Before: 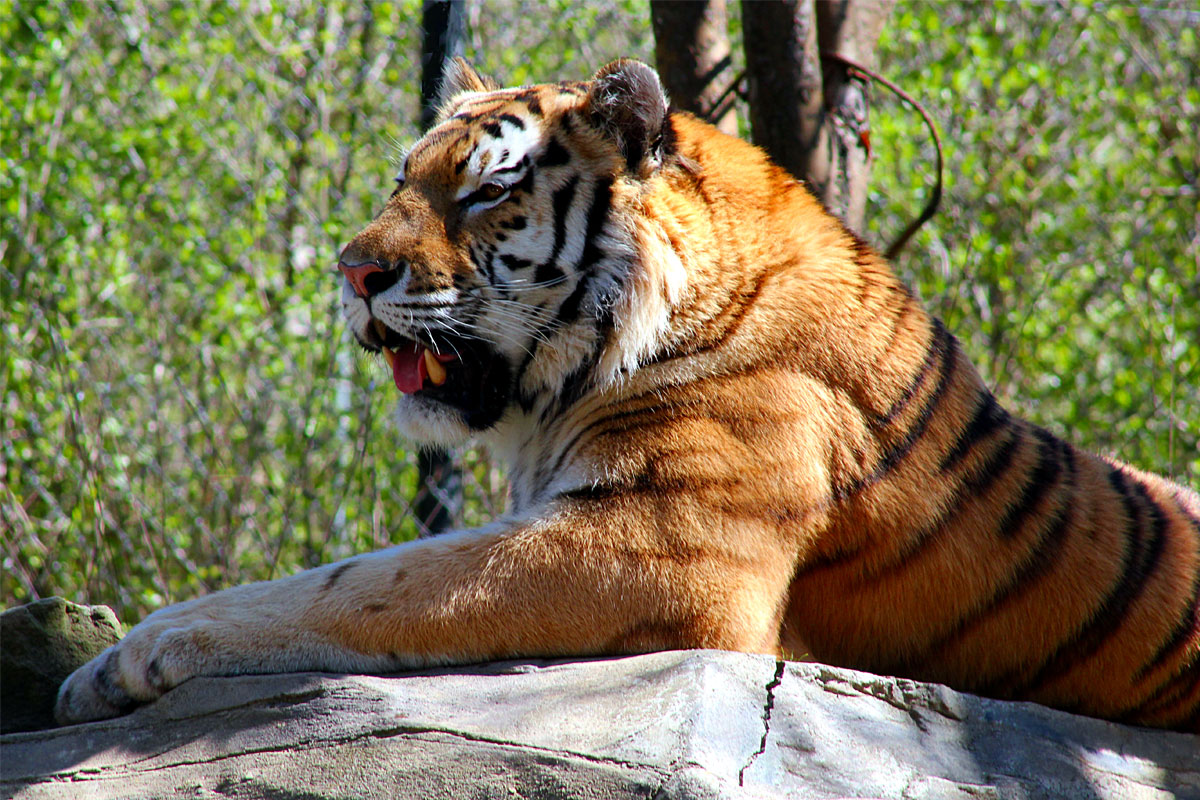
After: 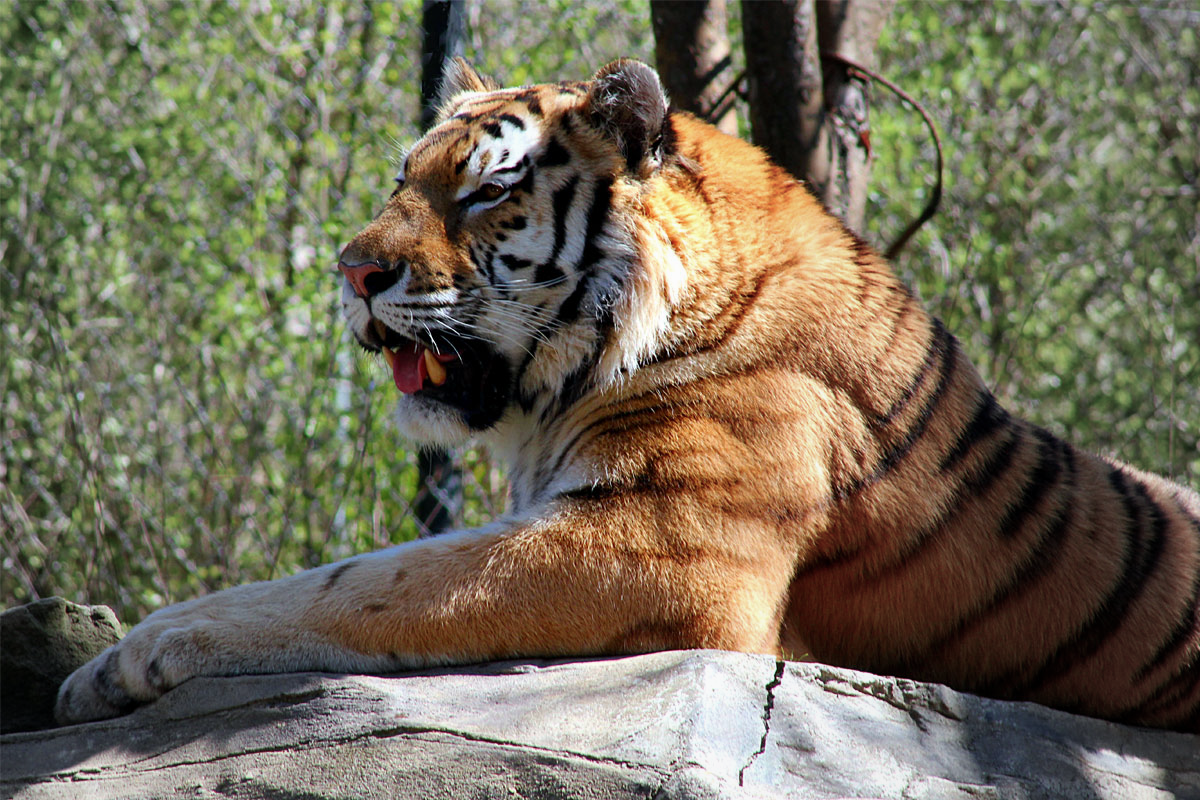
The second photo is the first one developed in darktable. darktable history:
tone equalizer: on, module defaults
vignetting: fall-off start 18.21%, fall-off radius 137.95%, brightness -0.207, center (-0.078, 0.066), width/height ratio 0.62, shape 0.59
